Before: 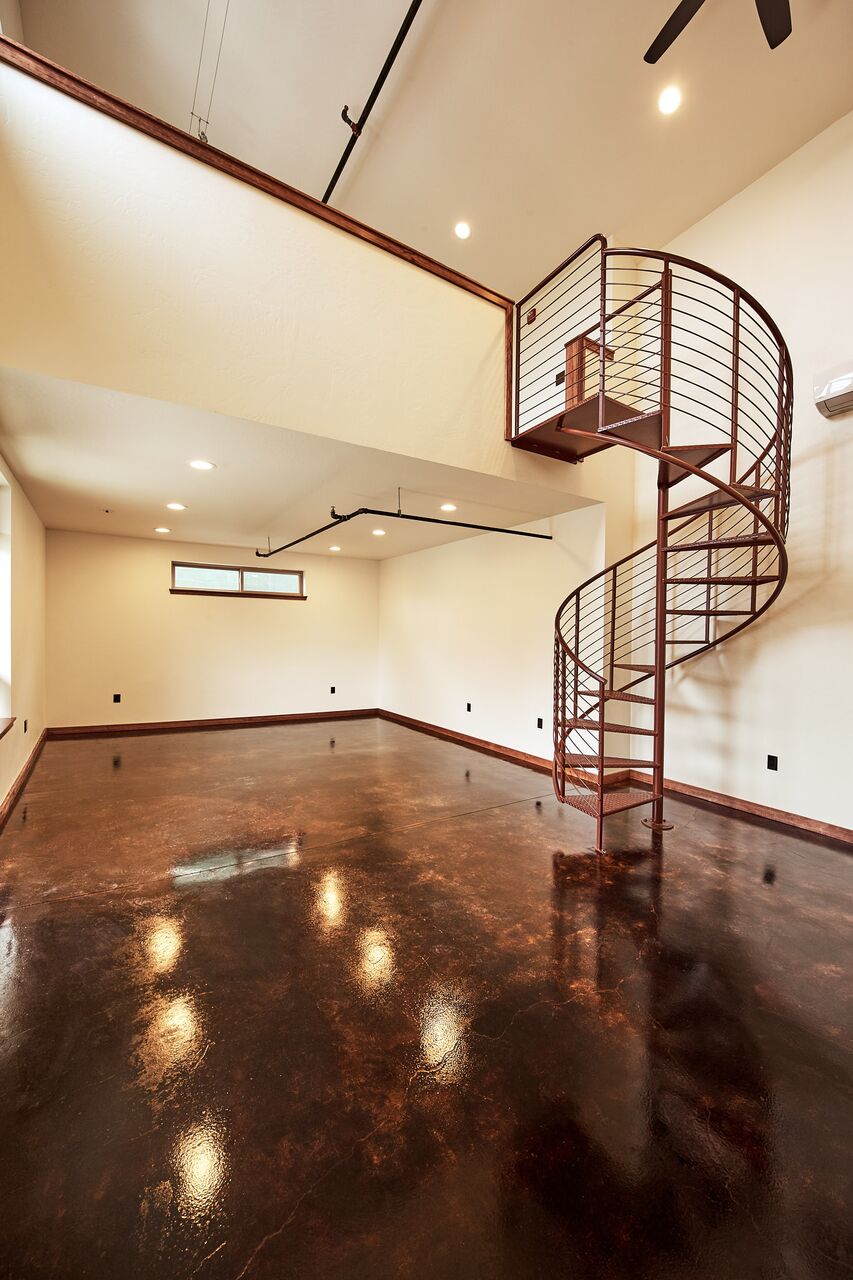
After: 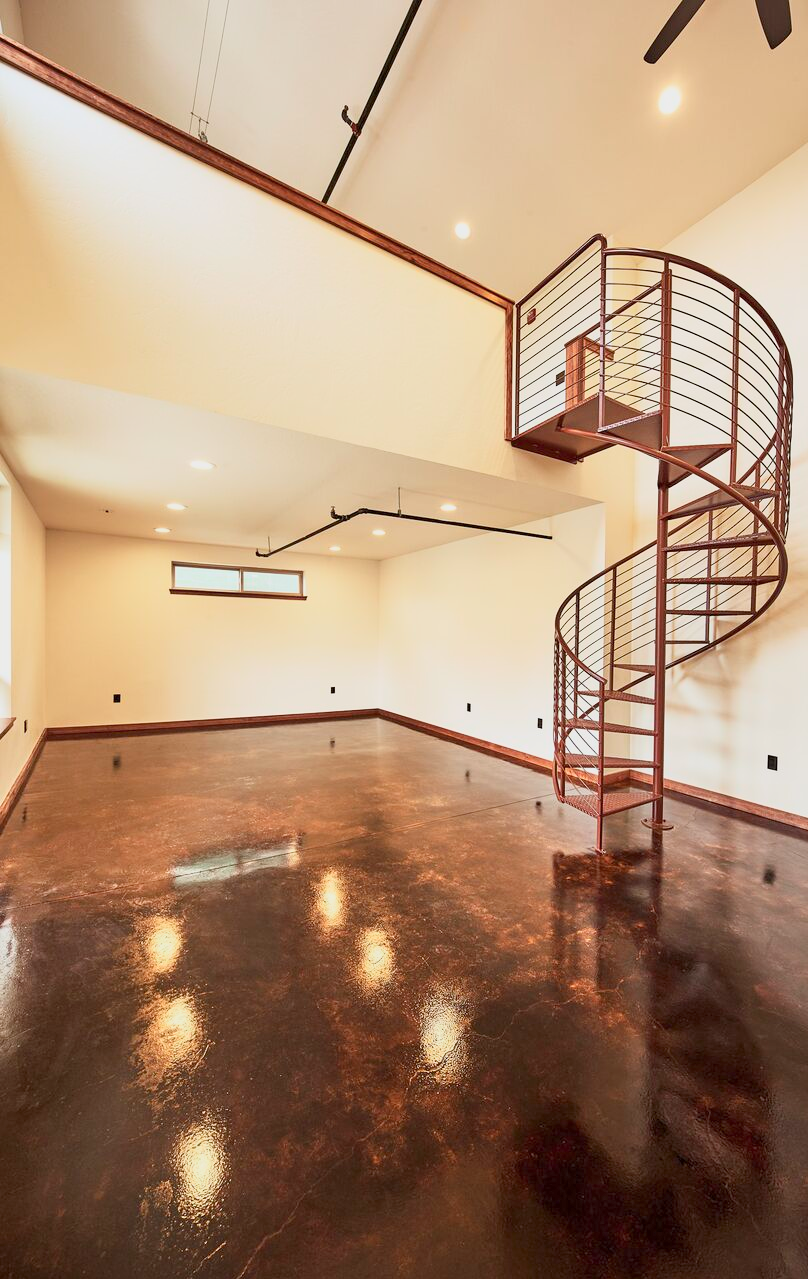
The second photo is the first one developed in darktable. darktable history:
crop and rotate: right 5.167%
color balance rgb: contrast -30%
base curve: curves: ch0 [(0, 0) (0.005, 0.002) (0.193, 0.295) (0.399, 0.664) (0.75, 0.928) (1, 1)]
